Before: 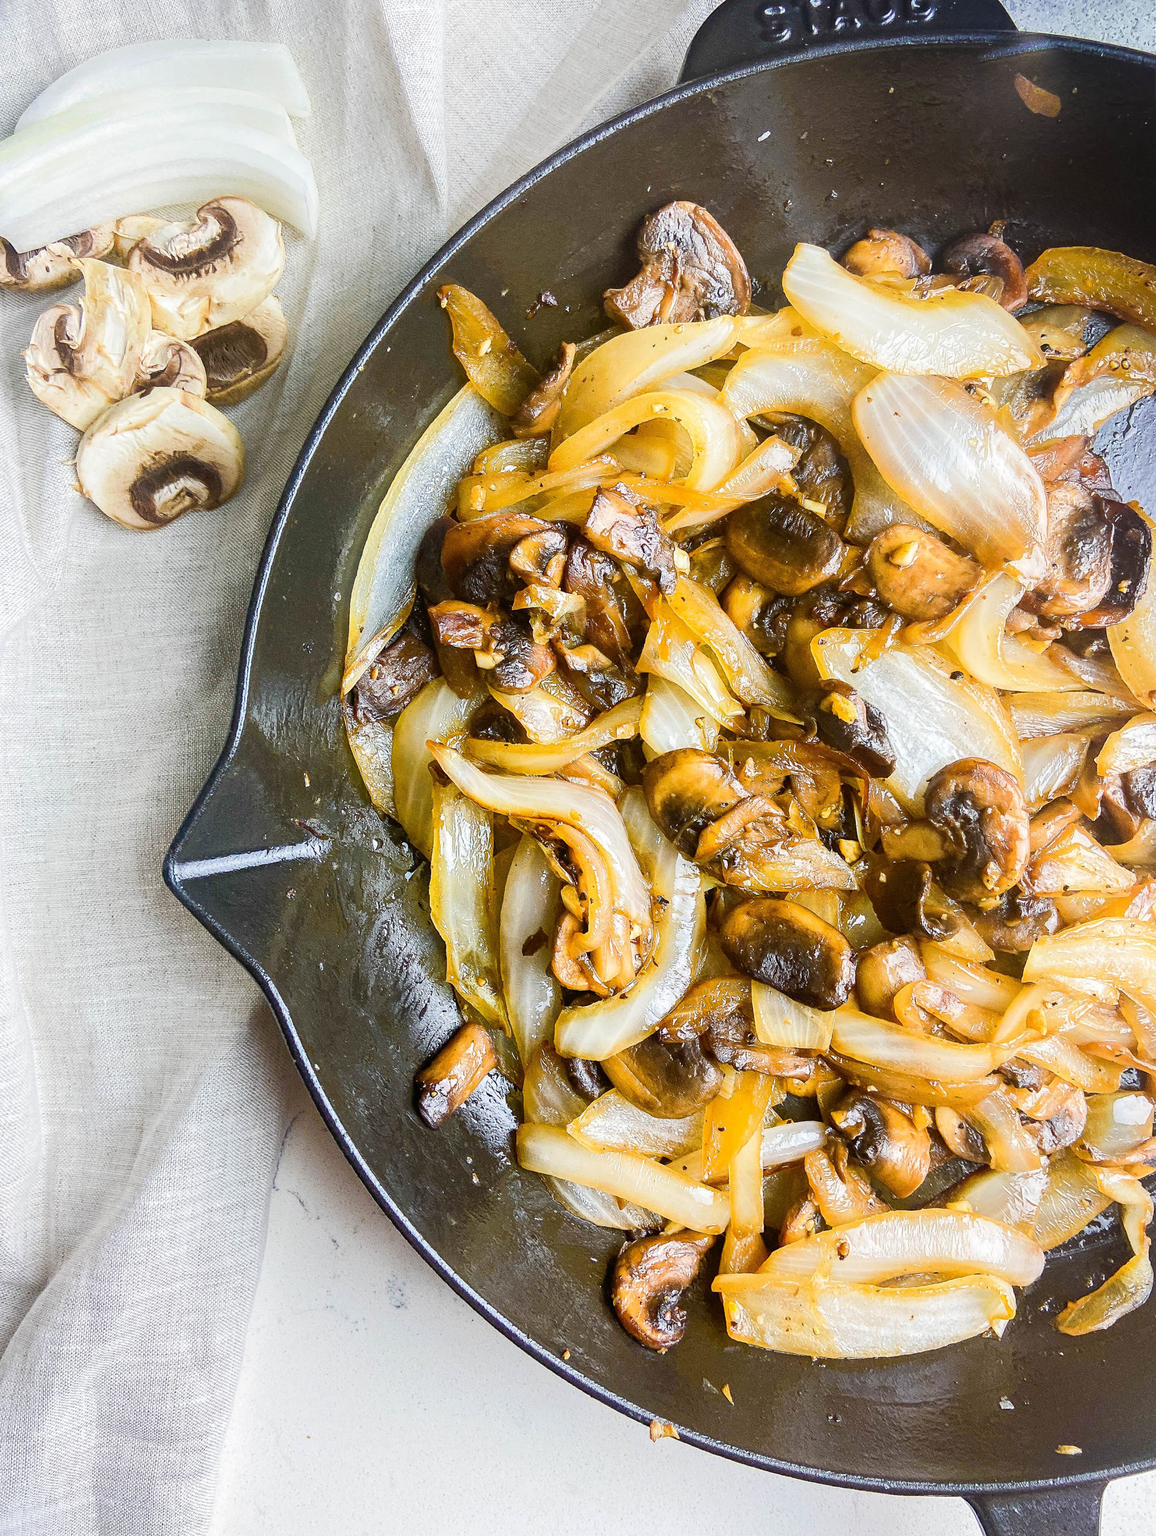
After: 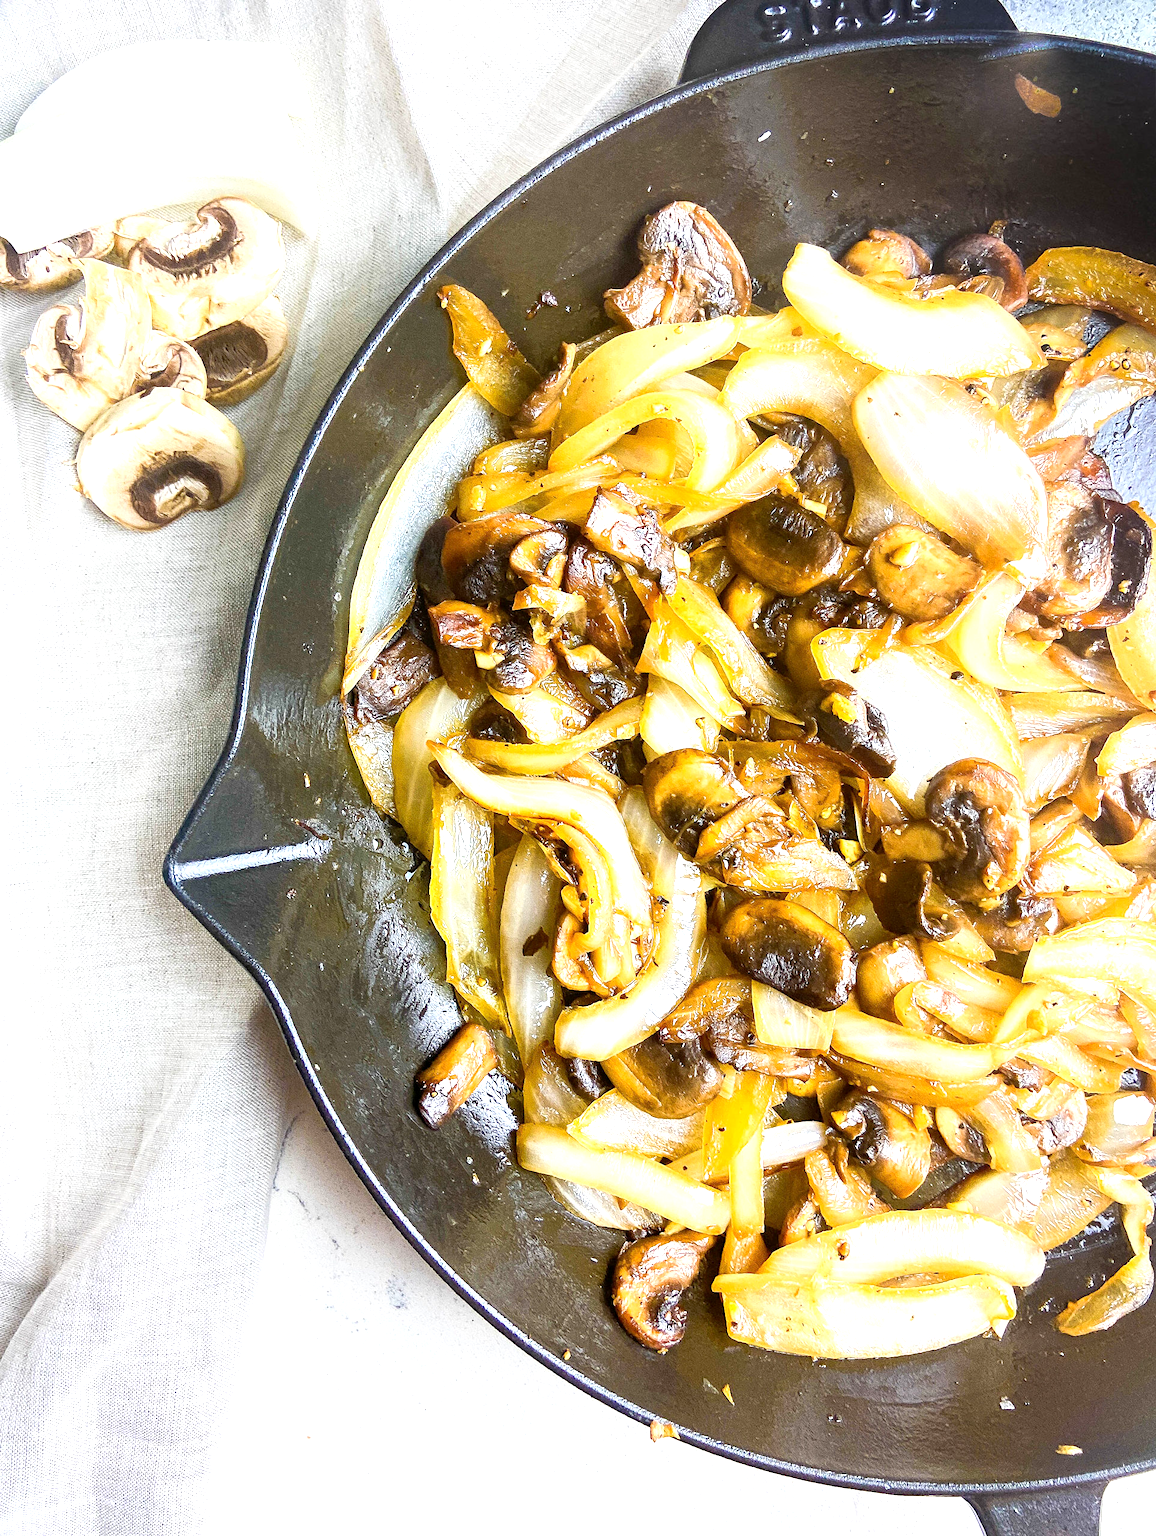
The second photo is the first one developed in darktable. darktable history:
exposure: black level correction 0.001, exposure 0.677 EV, compensate exposure bias true, compensate highlight preservation false
